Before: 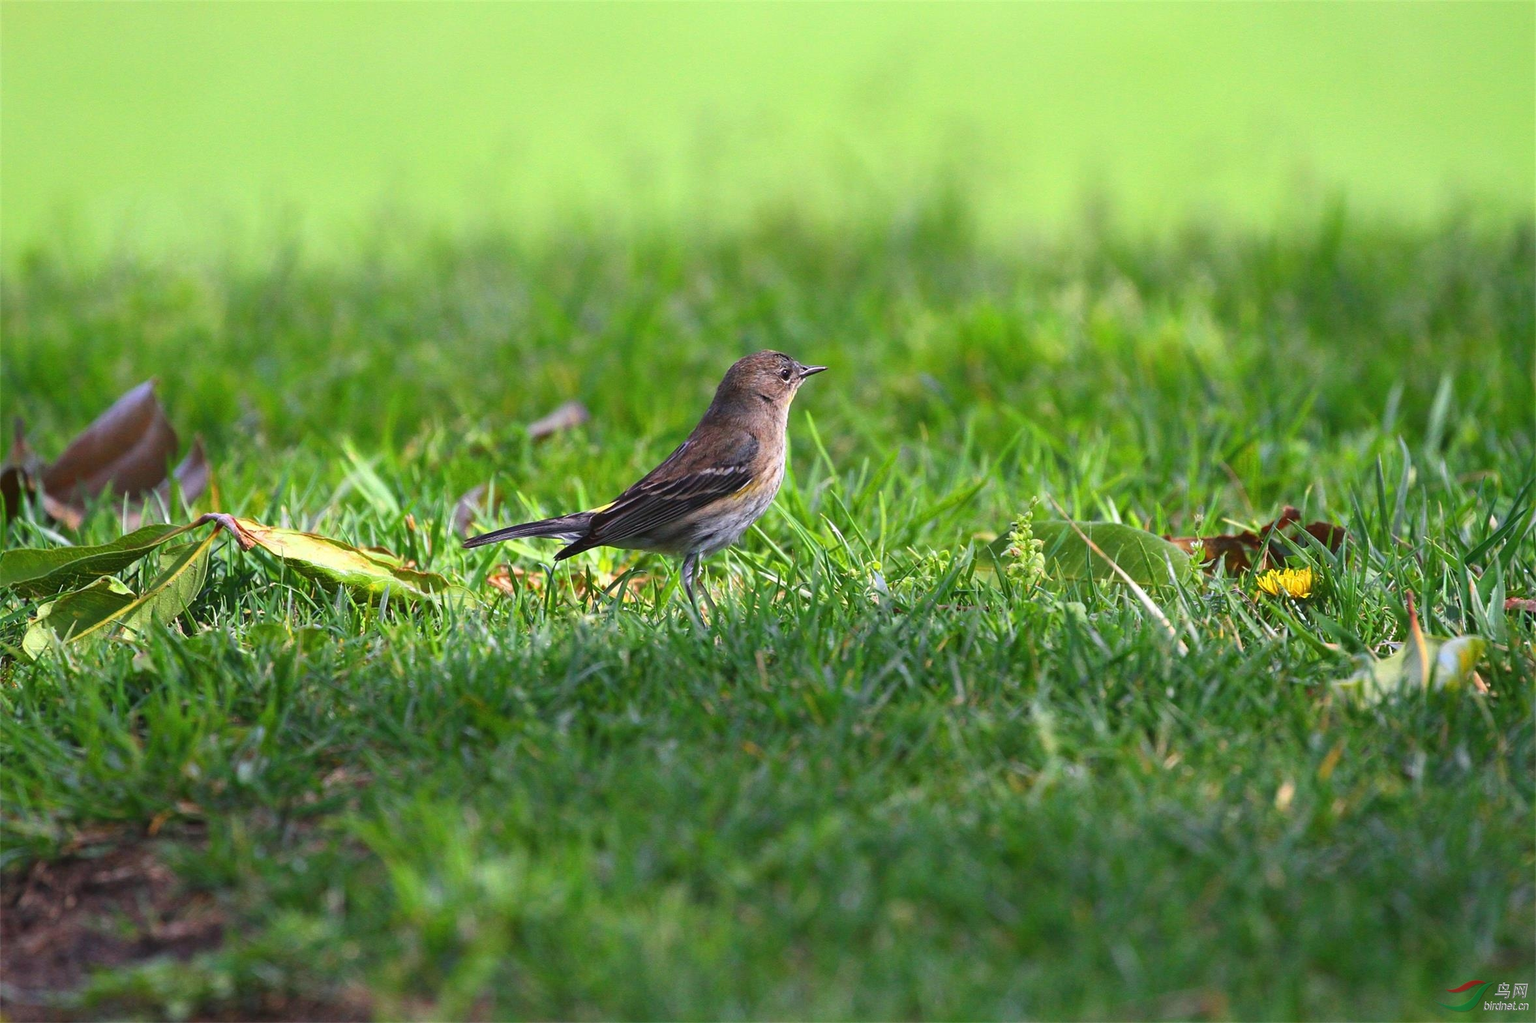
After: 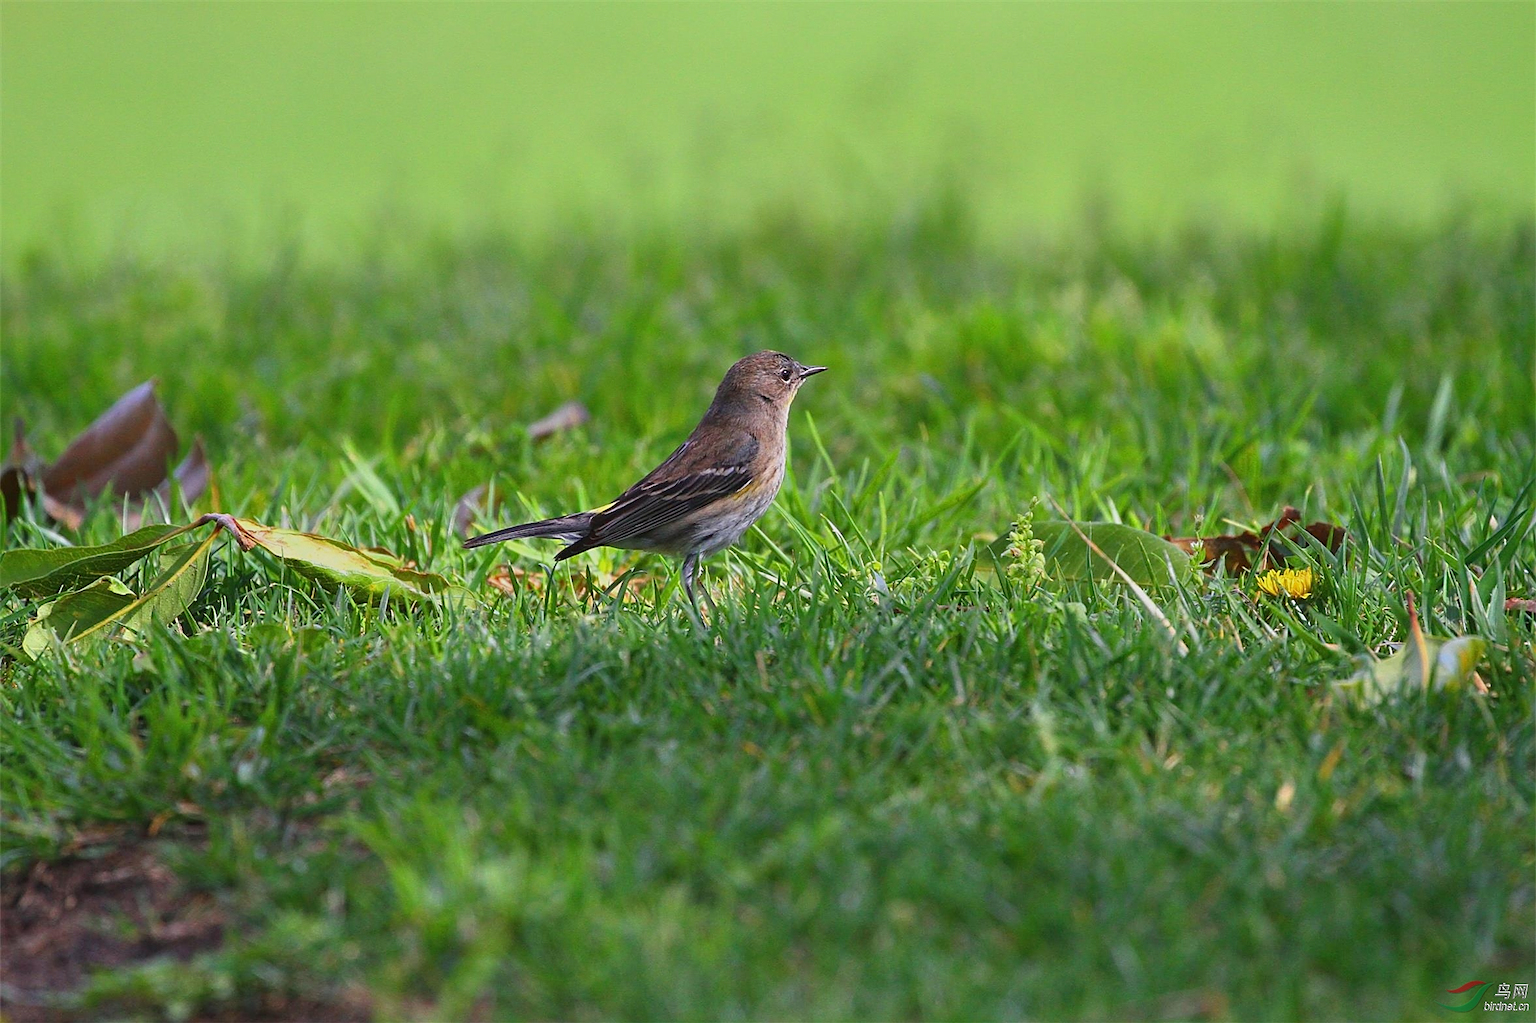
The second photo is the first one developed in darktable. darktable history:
sharpen: on, module defaults
tone equalizer: -8 EV -0.002 EV, -7 EV 0.005 EV, -6 EV -0.018 EV, -5 EV 0.013 EV, -4 EV -0.025 EV, -3 EV 0.04 EV, -2 EV -0.047 EV, -1 EV -0.318 EV, +0 EV -0.592 EV
